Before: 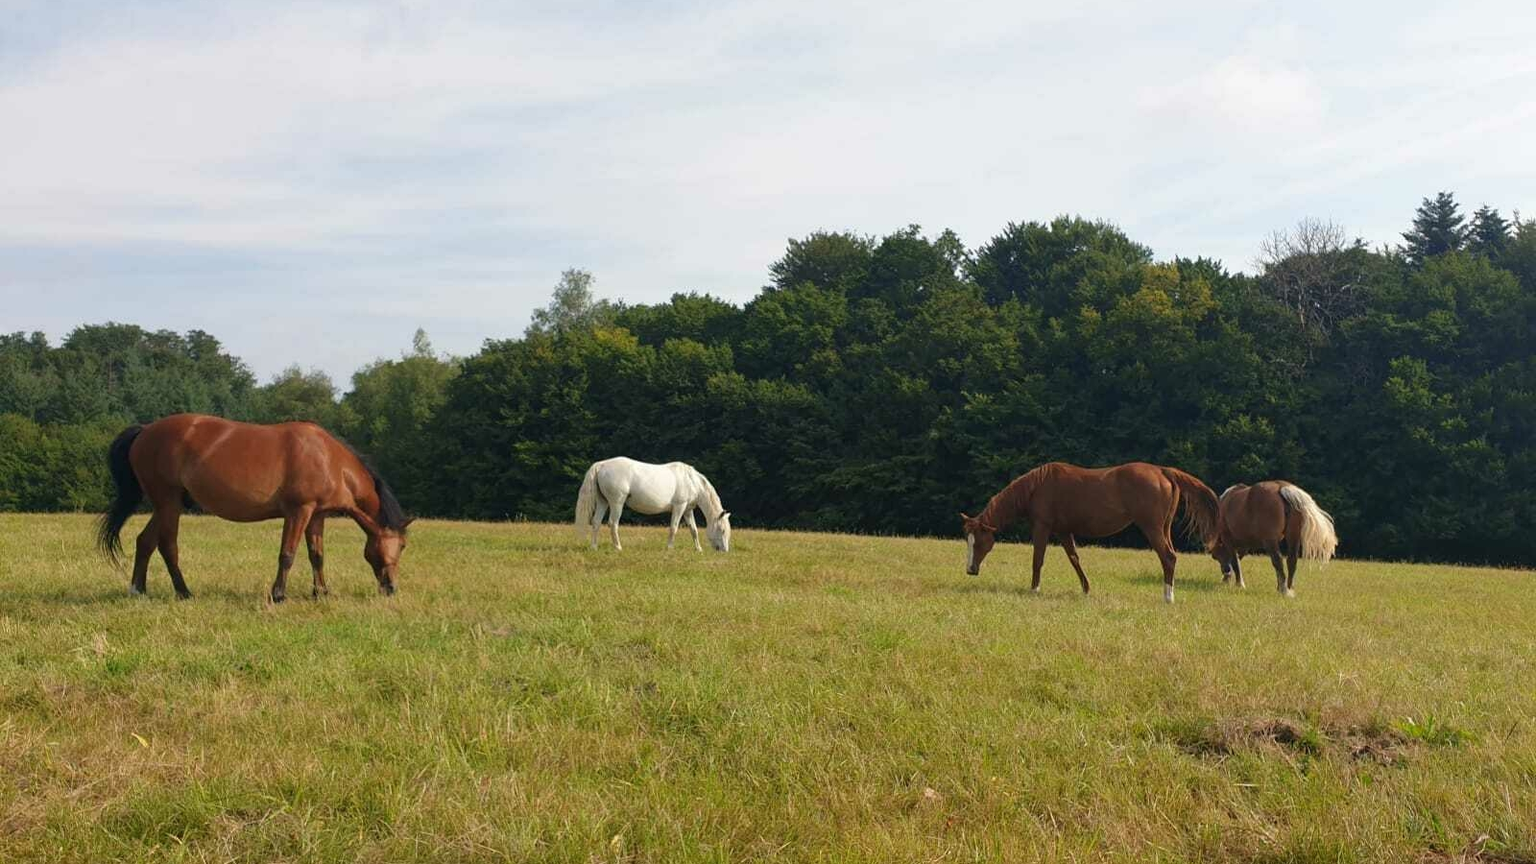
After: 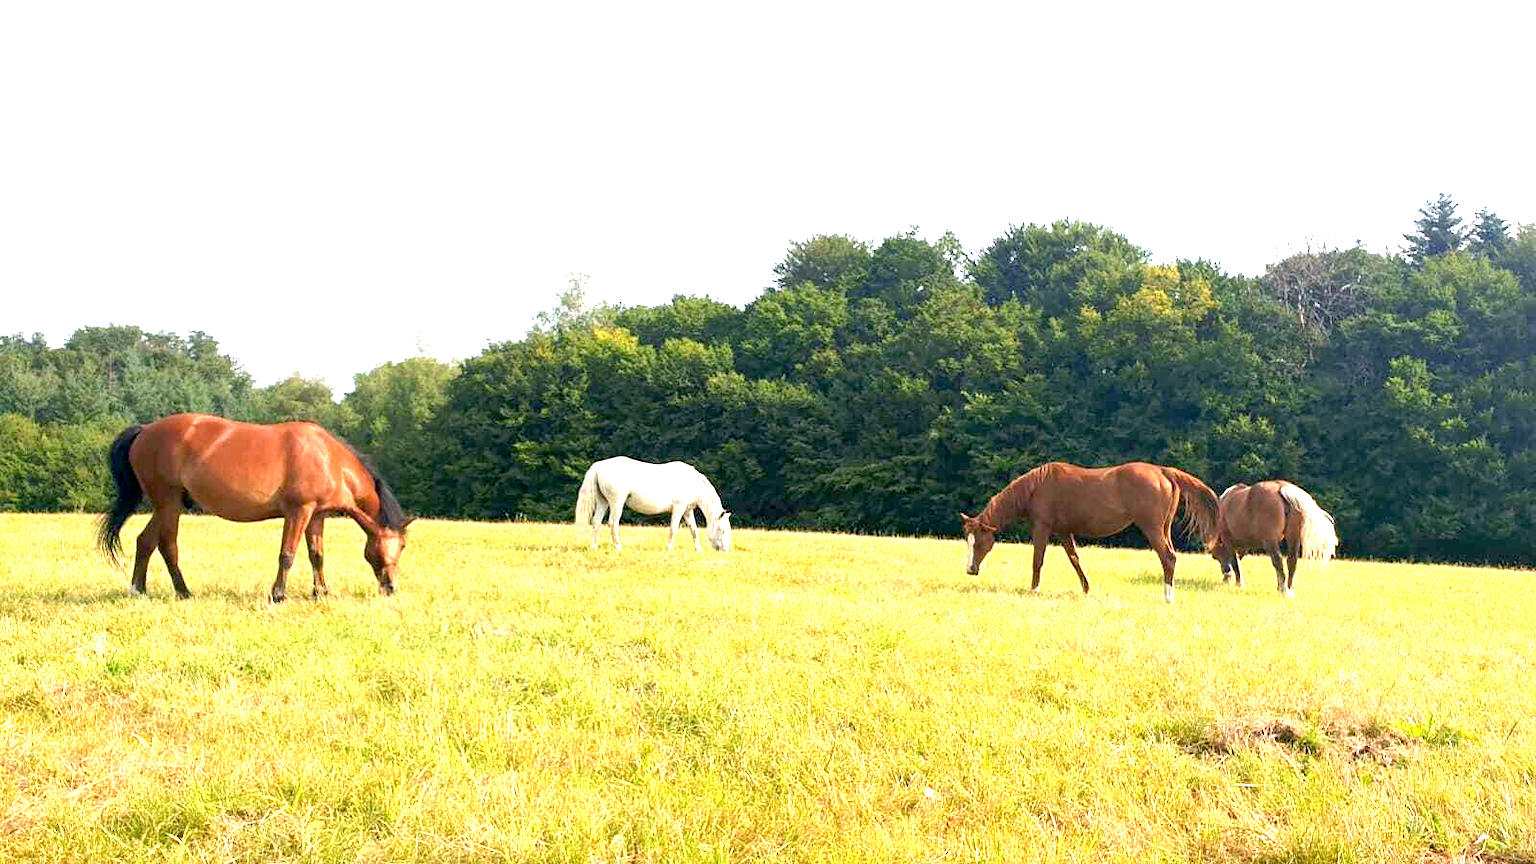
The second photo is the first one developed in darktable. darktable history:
color correction: highlights a* 3.12, highlights b* -1.55, shadows a* -0.101, shadows b* 2.52, saturation 0.98
exposure: black level correction 0.005, exposure 2.084 EV, compensate highlight preservation false
